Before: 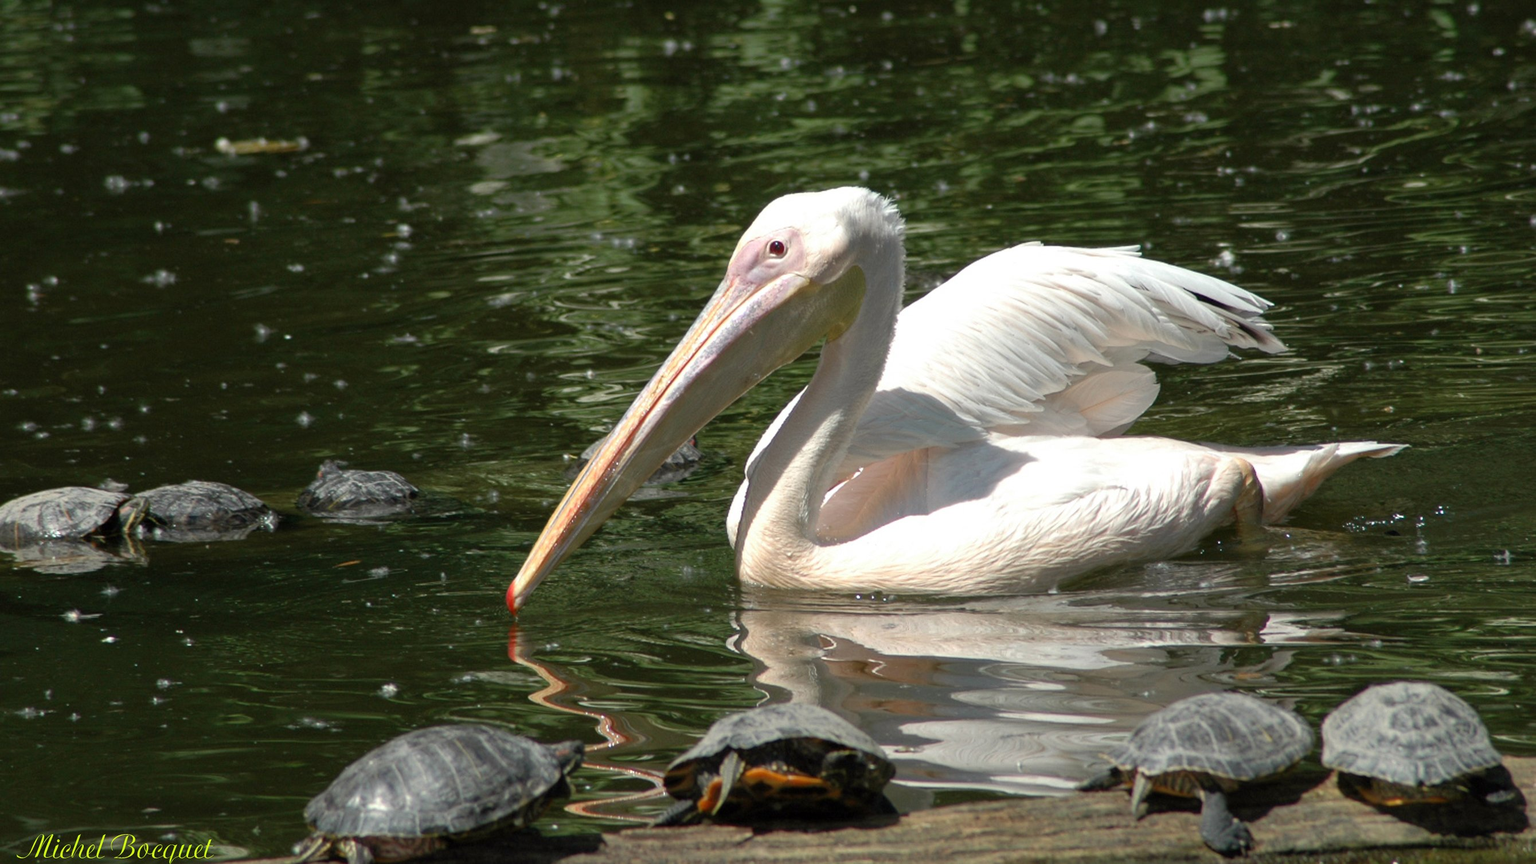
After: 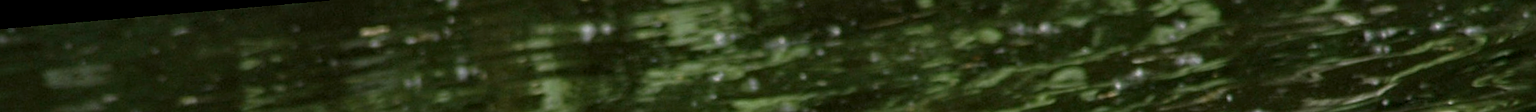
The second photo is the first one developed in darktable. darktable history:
rotate and perspective: rotation -4.98°, automatic cropping off
local contrast: on, module defaults
crop and rotate: left 9.644%, top 9.491%, right 6.021%, bottom 80.509%
sharpen: on, module defaults
exposure: black level correction 0.001, exposure 0.3 EV, compensate highlight preservation false
